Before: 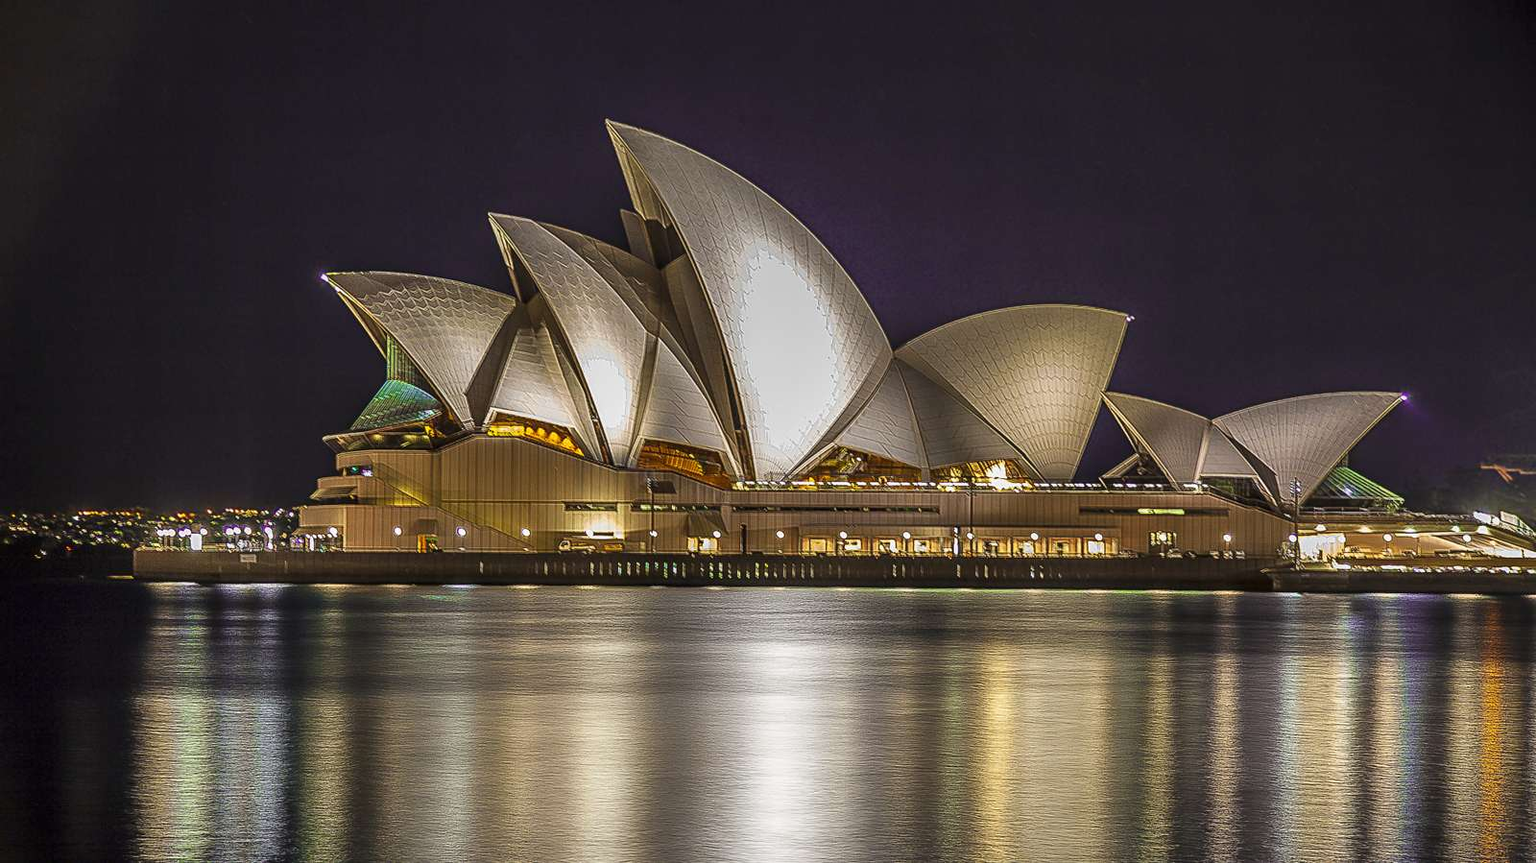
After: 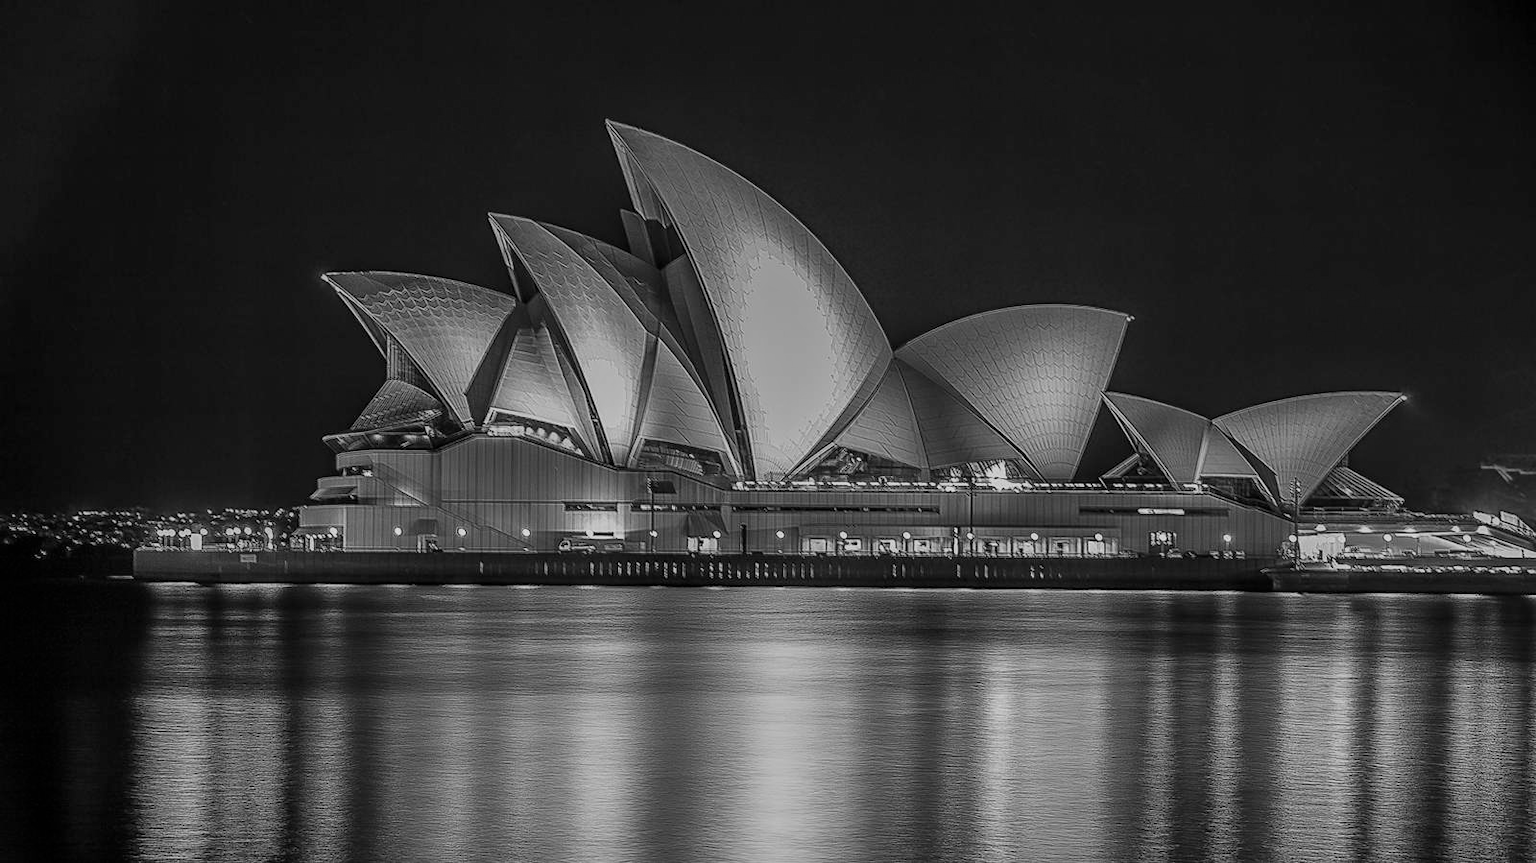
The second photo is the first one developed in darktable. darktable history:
vibrance: on, module defaults
monochrome: a 79.32, b 81.83, size 1.1
